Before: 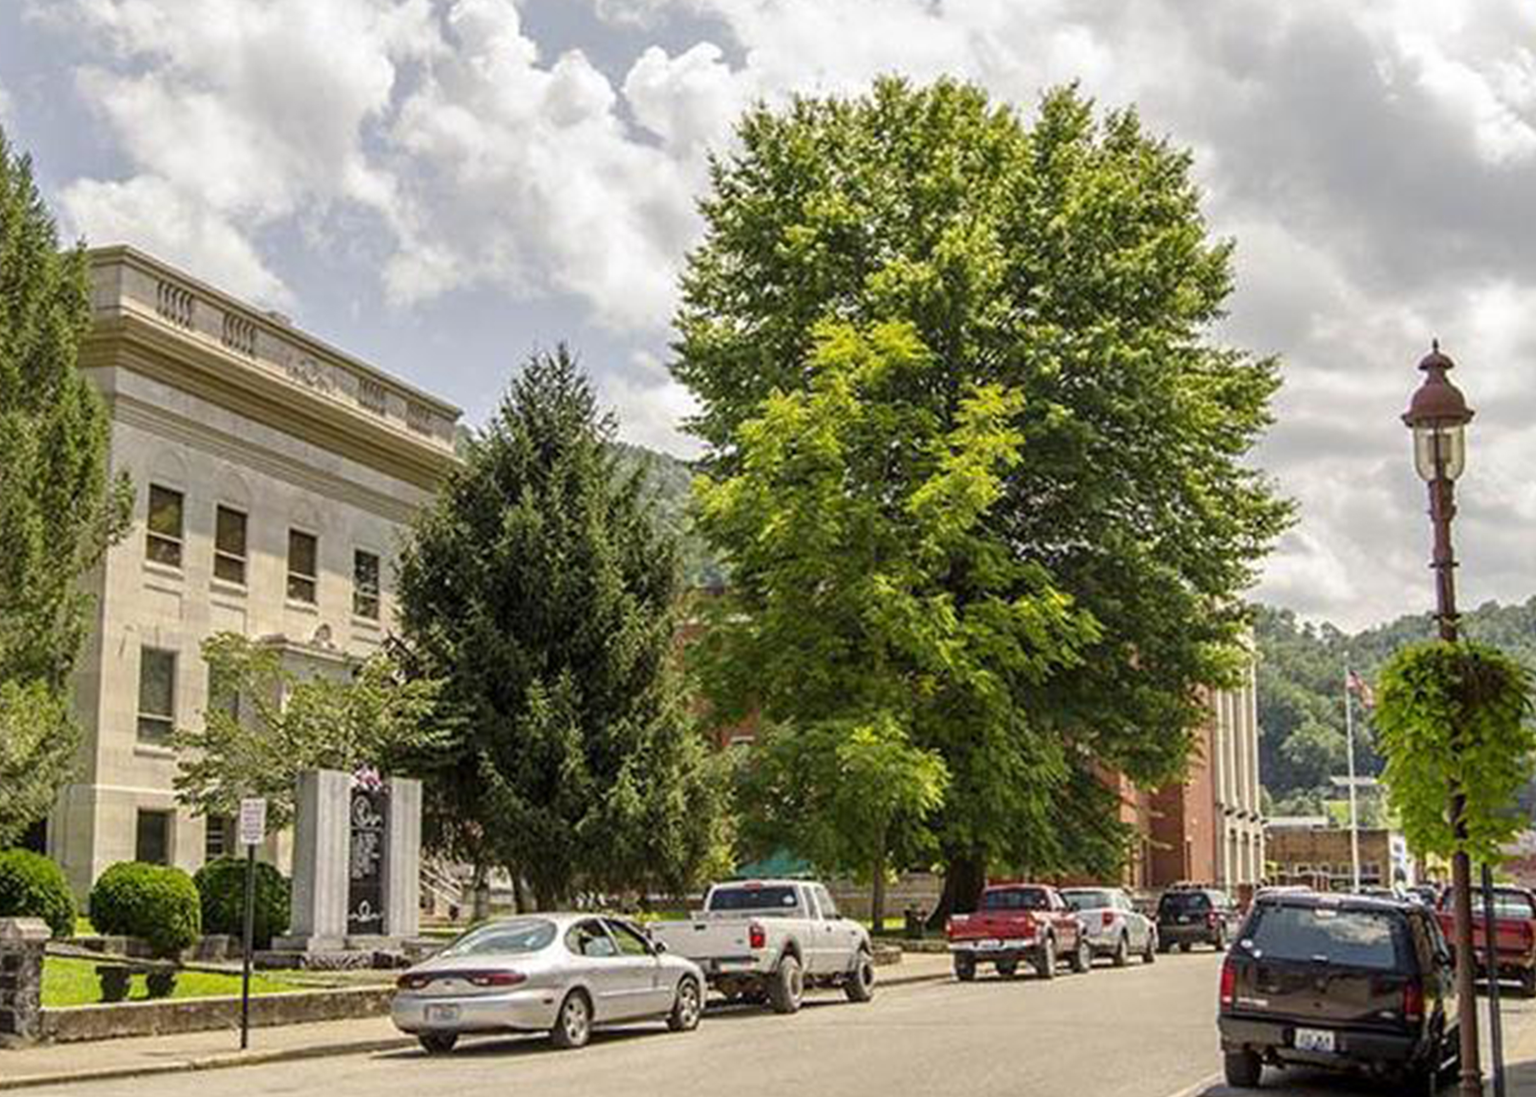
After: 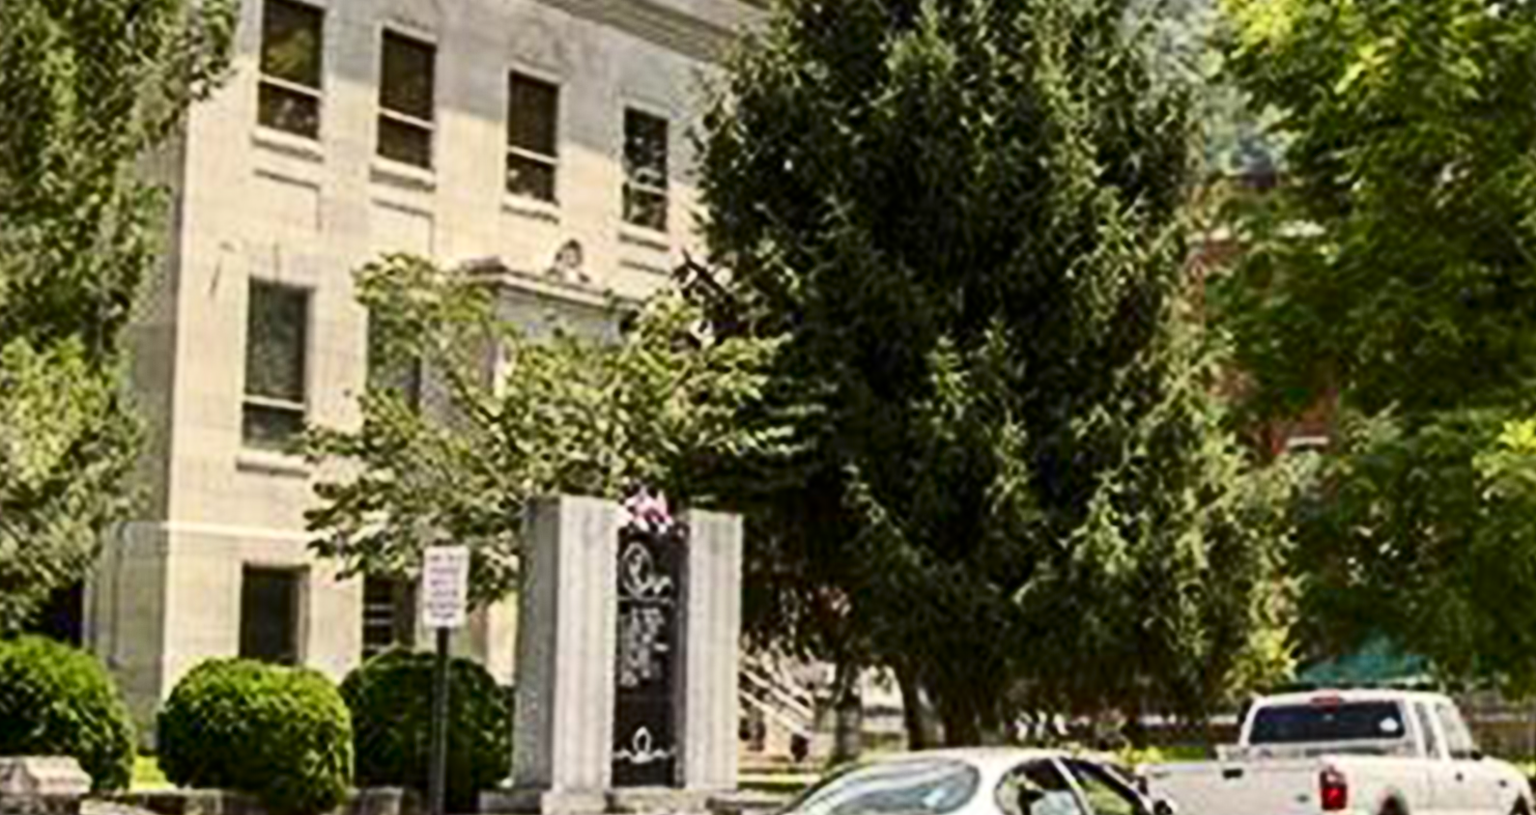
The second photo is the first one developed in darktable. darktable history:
crop: top 44.511%, right 43.19%, bottom 13.239%
contrast brightness saturation: contrast 0.285
